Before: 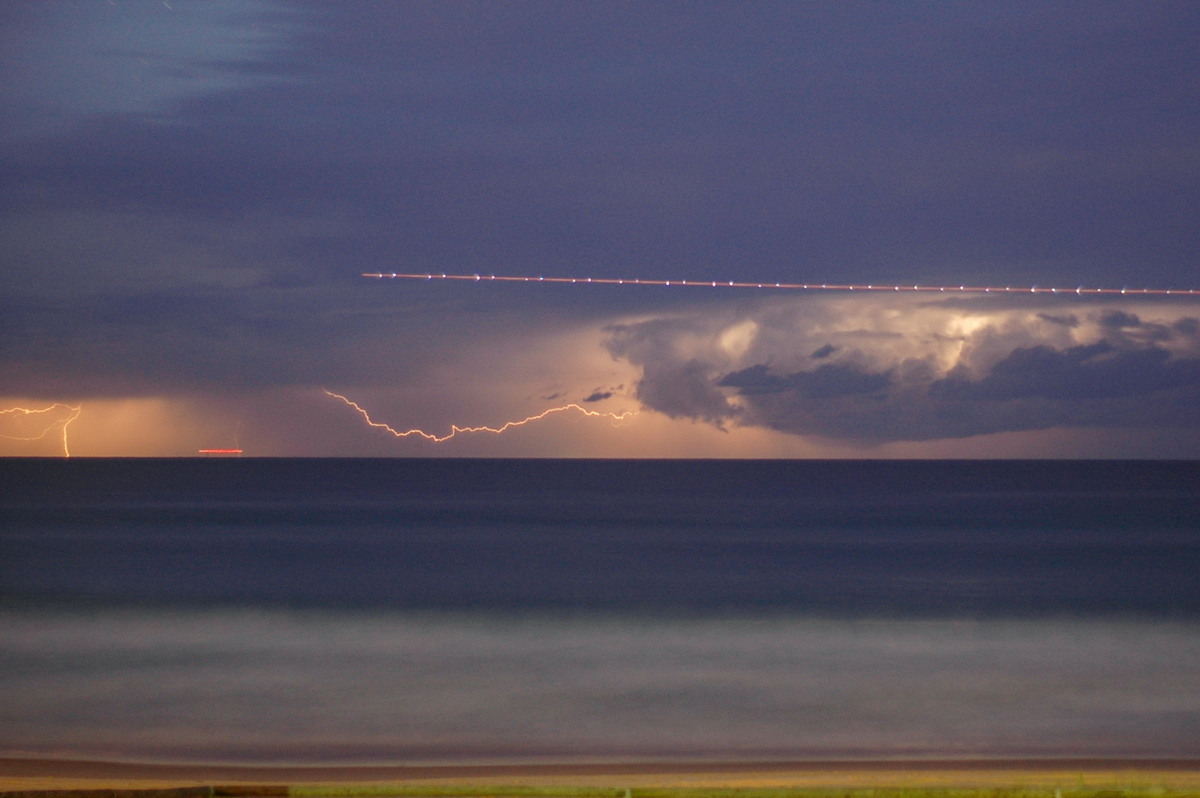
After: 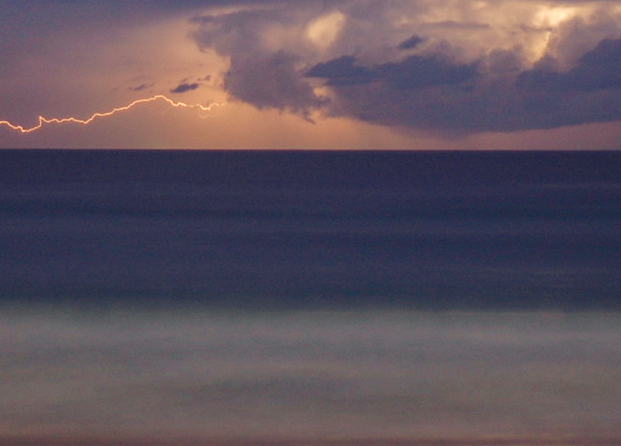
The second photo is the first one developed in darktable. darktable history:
crop: left 34.479%, top 38.822%, right 13.718%, bottom 5.172%
velvia: on, module defaults
